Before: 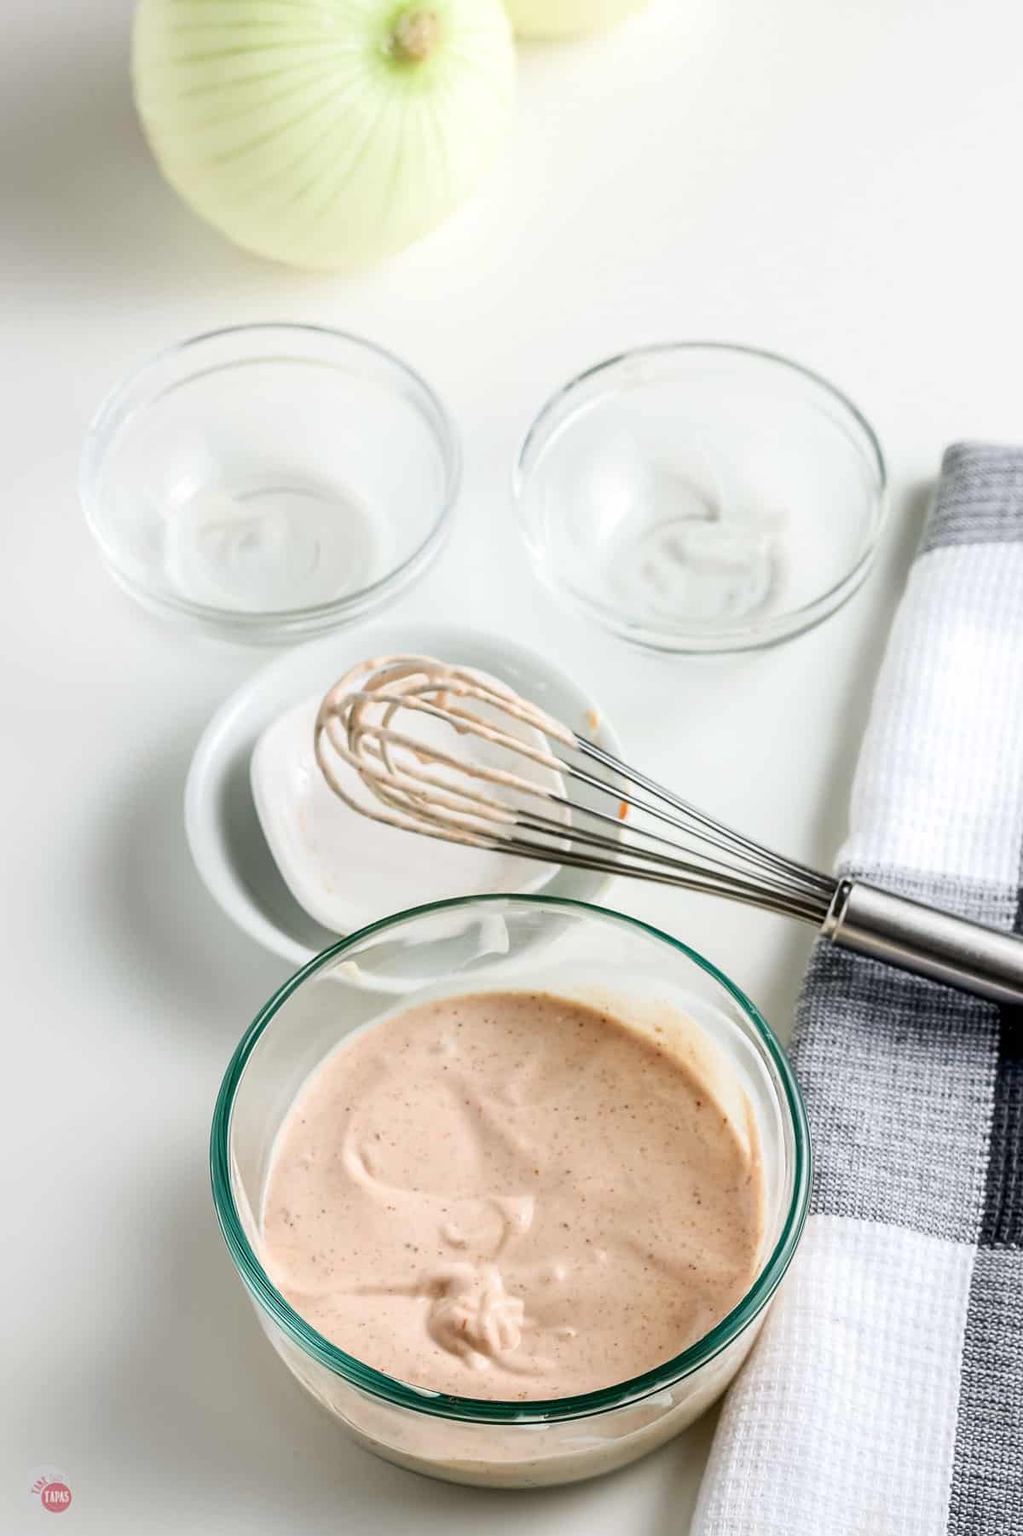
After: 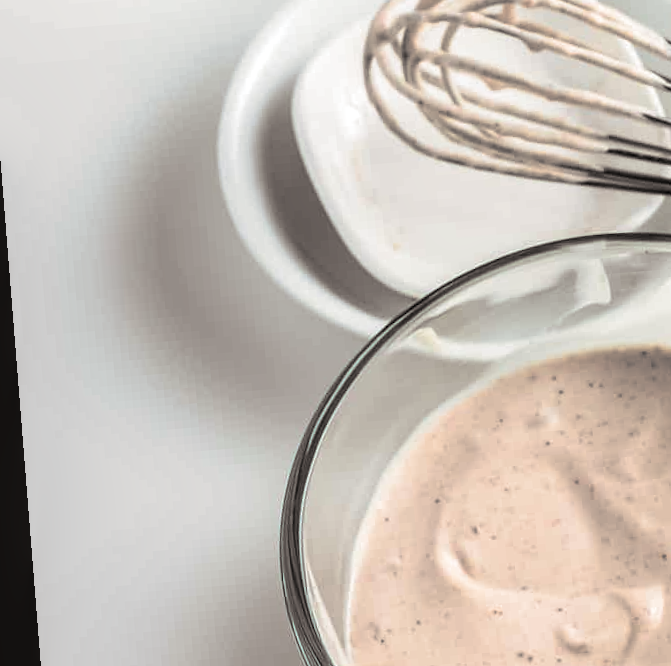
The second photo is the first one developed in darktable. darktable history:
local contrast: on, module defaults
rotate and perspective: rotation -4.57°, crop left 0.054, crop right 0.944, crop top 0.087, crop bottom 0.914
split-toning: shadows › hue 26°, shadows › saturation 0.09, highlights › hue 40°, highlights › saturation 0.18, balance -63, compress 0%
crop: top 44.483%, right 43.593%, bottom 12.892%
